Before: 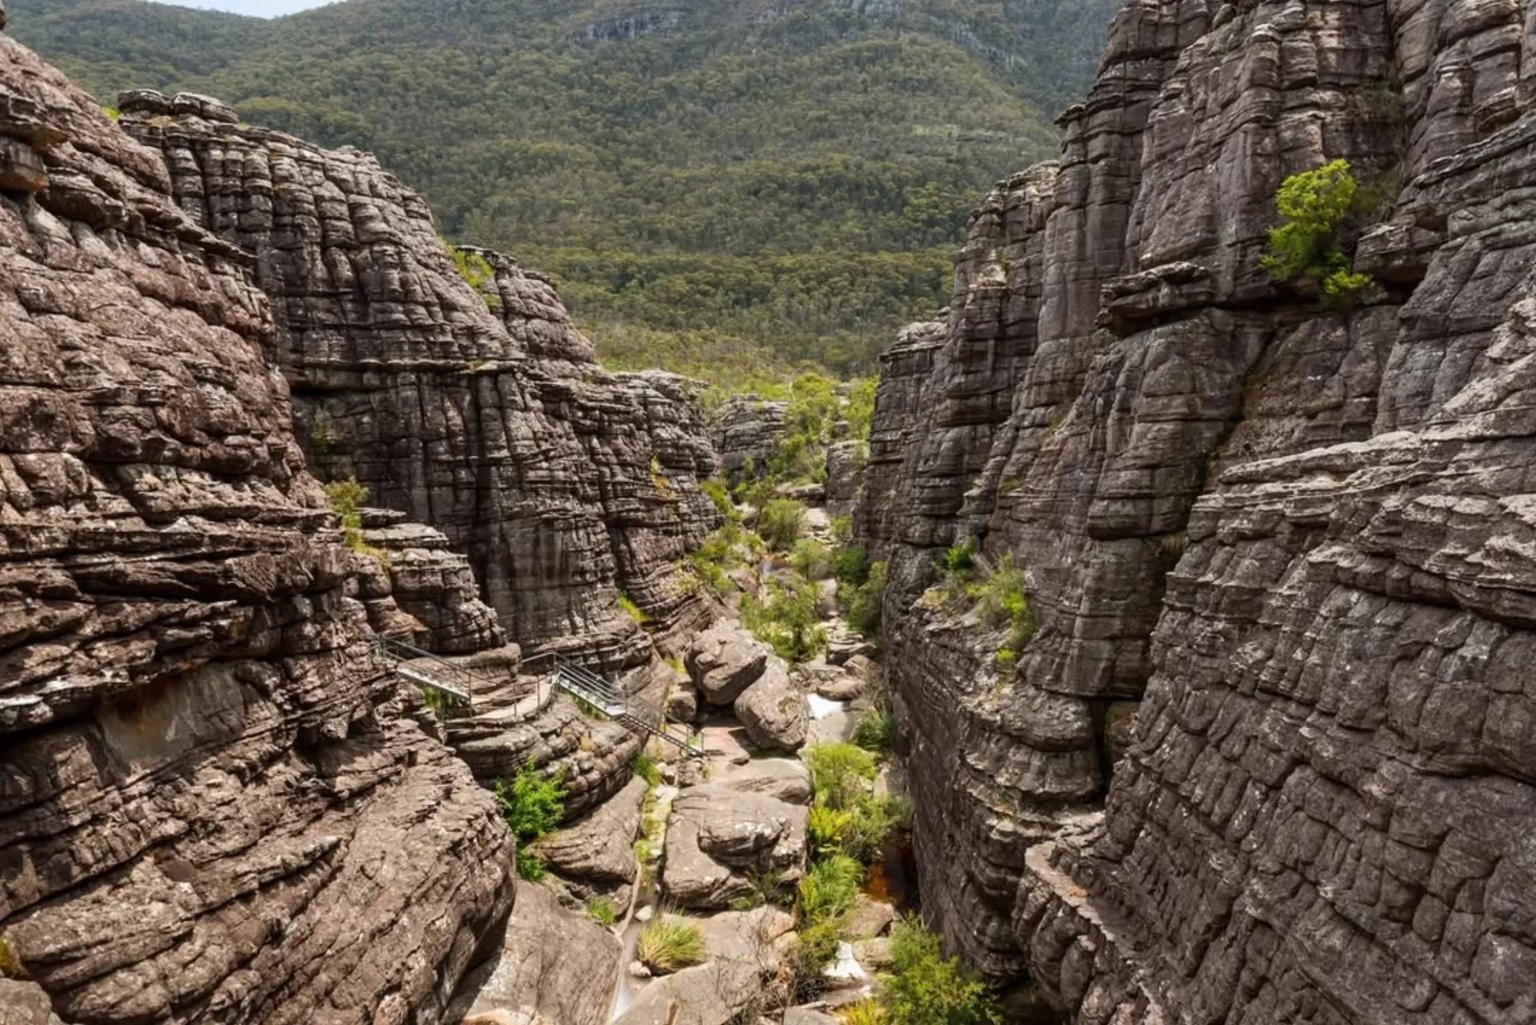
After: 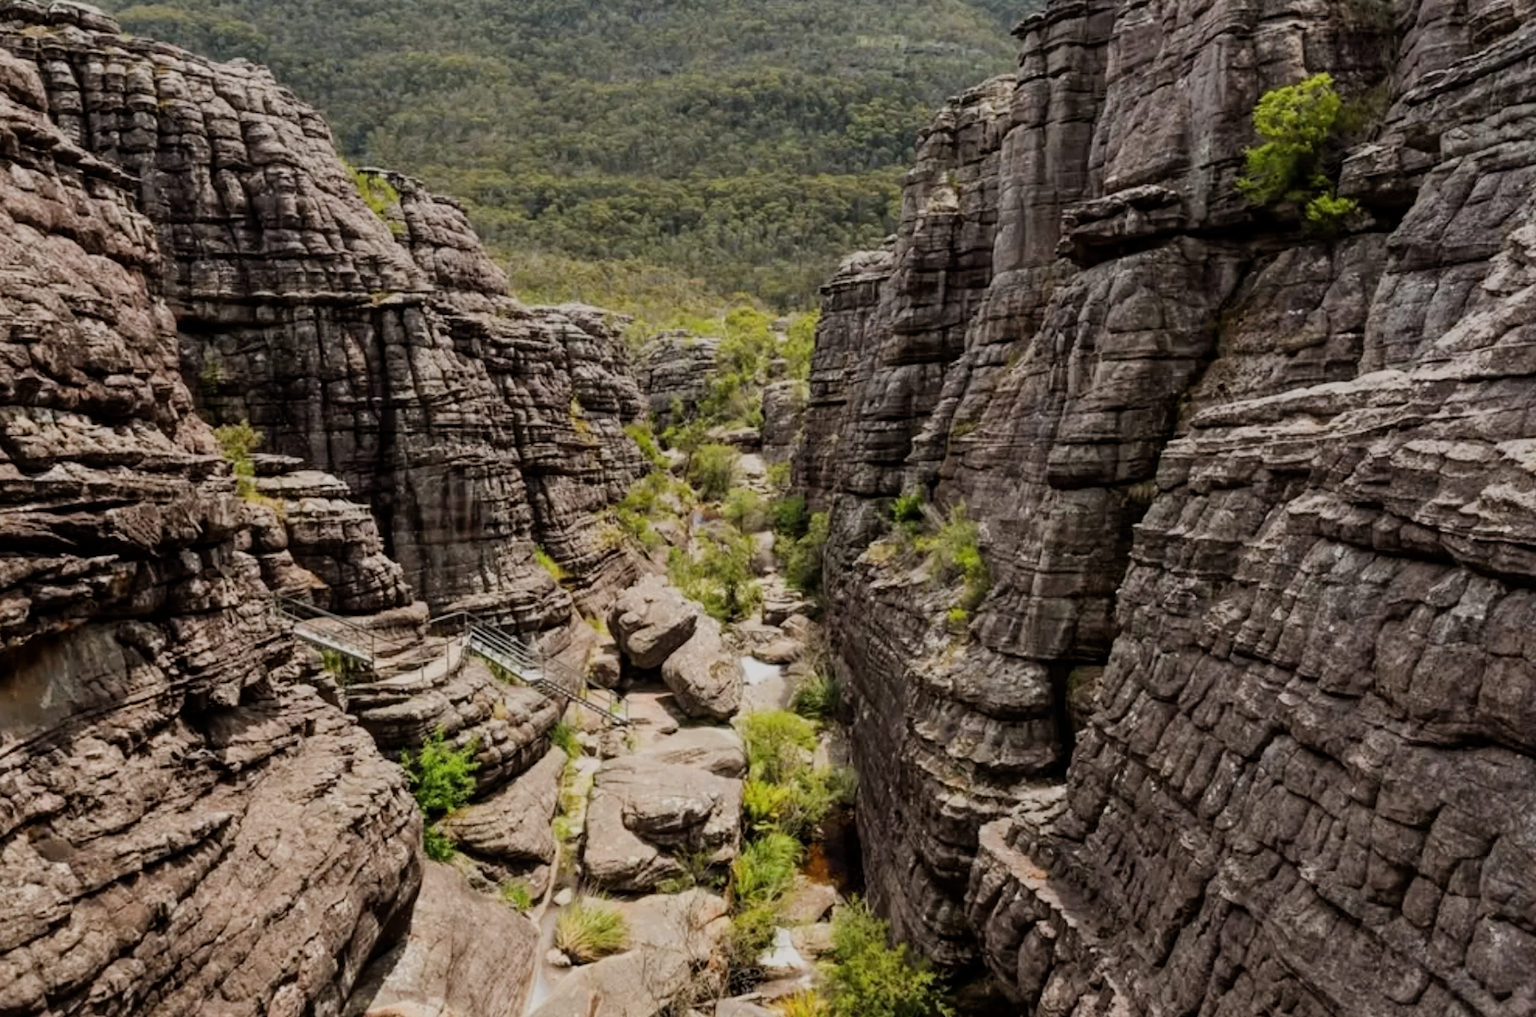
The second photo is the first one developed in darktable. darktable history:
filmic rgb: black relative exposure -7.65 EV, white relative exposure 4.56 EV, threshold 2.96 EV, hardness 3.61, enable highlight reconstruction true
crop and rotate: left 8.394%, top 9.06%
